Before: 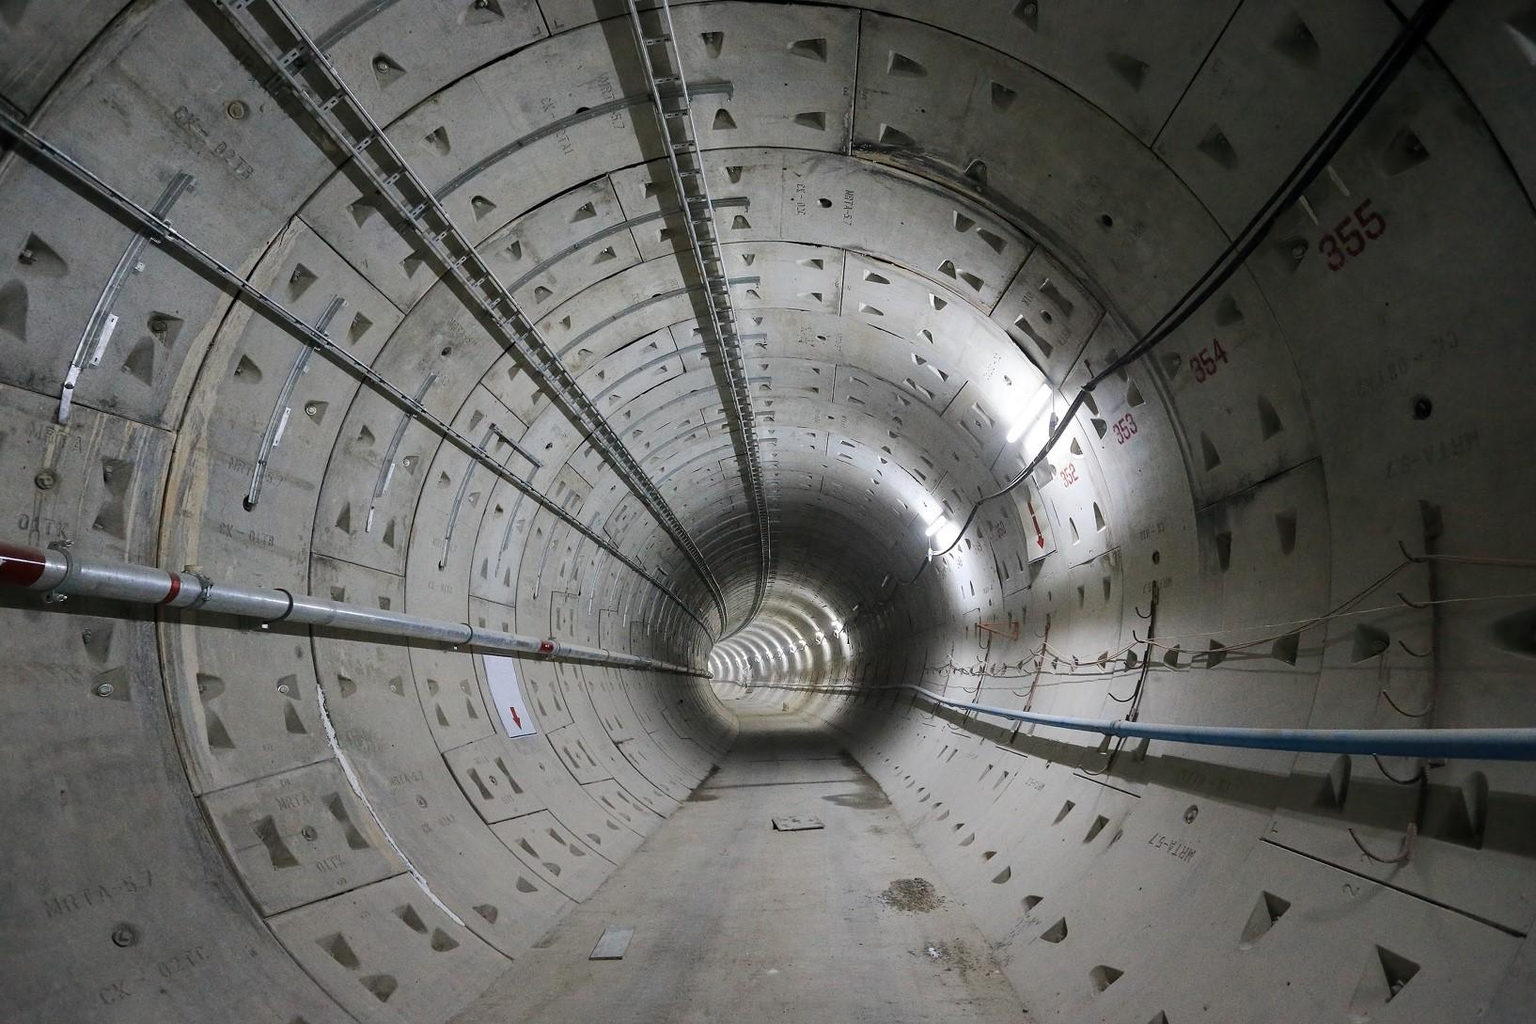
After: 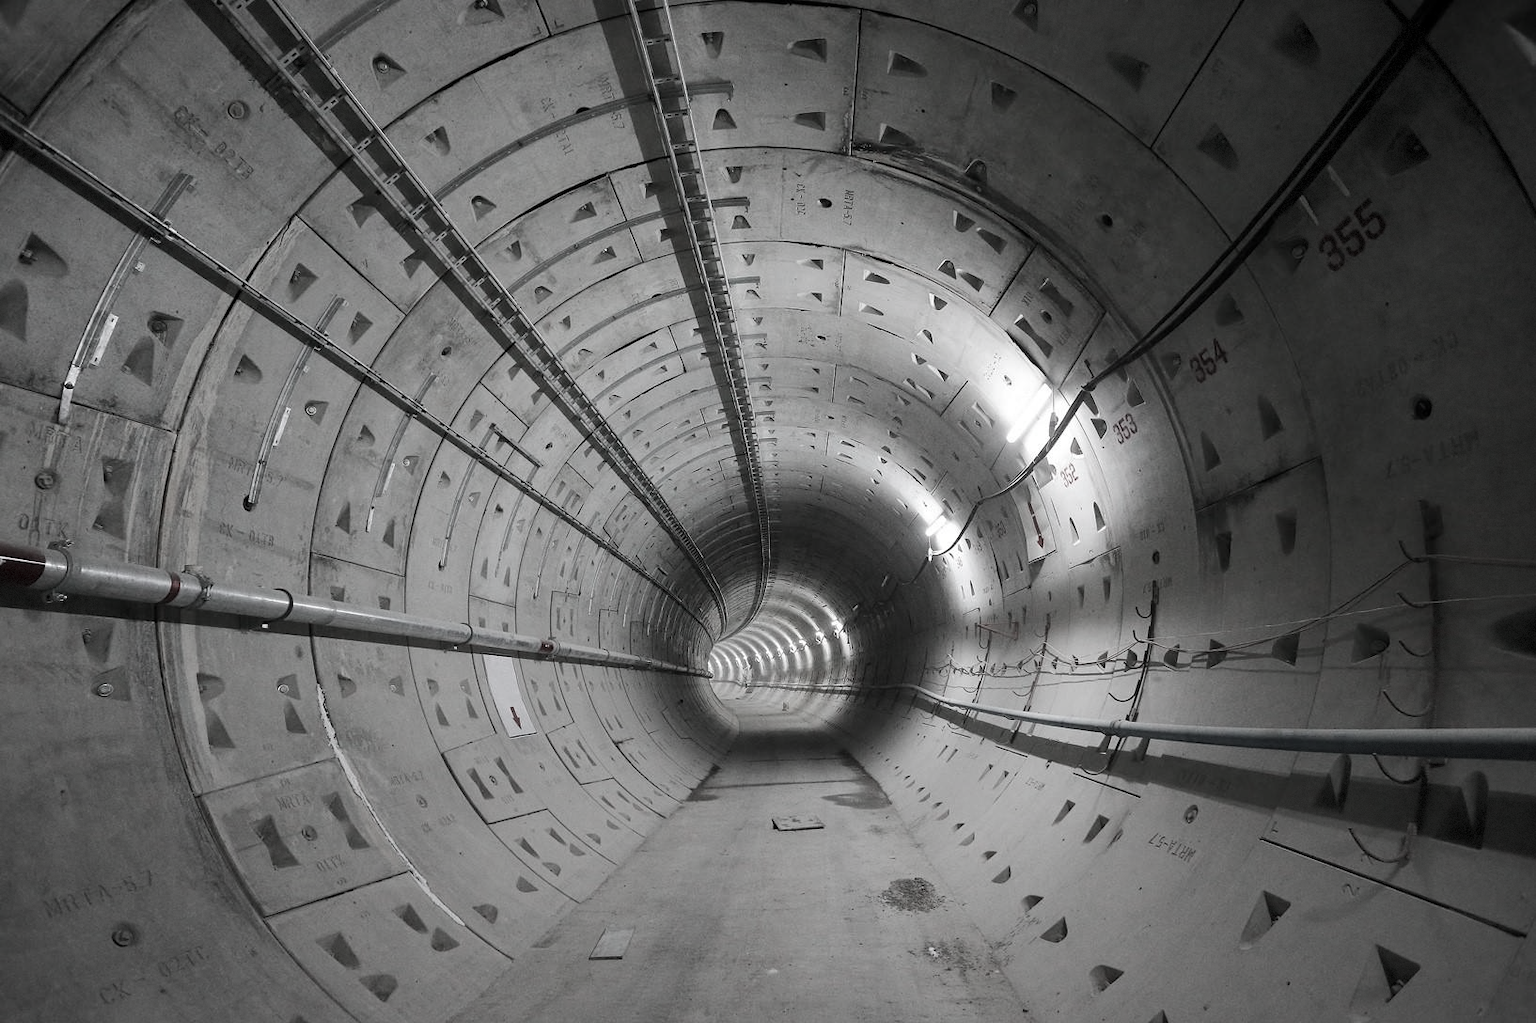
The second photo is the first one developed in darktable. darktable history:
color contrast: green-magenta contrast 0.3, blue-yellow contrast 0.15
vignetting: fall-off start 91%, fall-off radius 39.39%, brightness -0.182, saturation -0.3, width/height ratio 1.219, shape 1.3, dithering 8-bit output, unbound false
